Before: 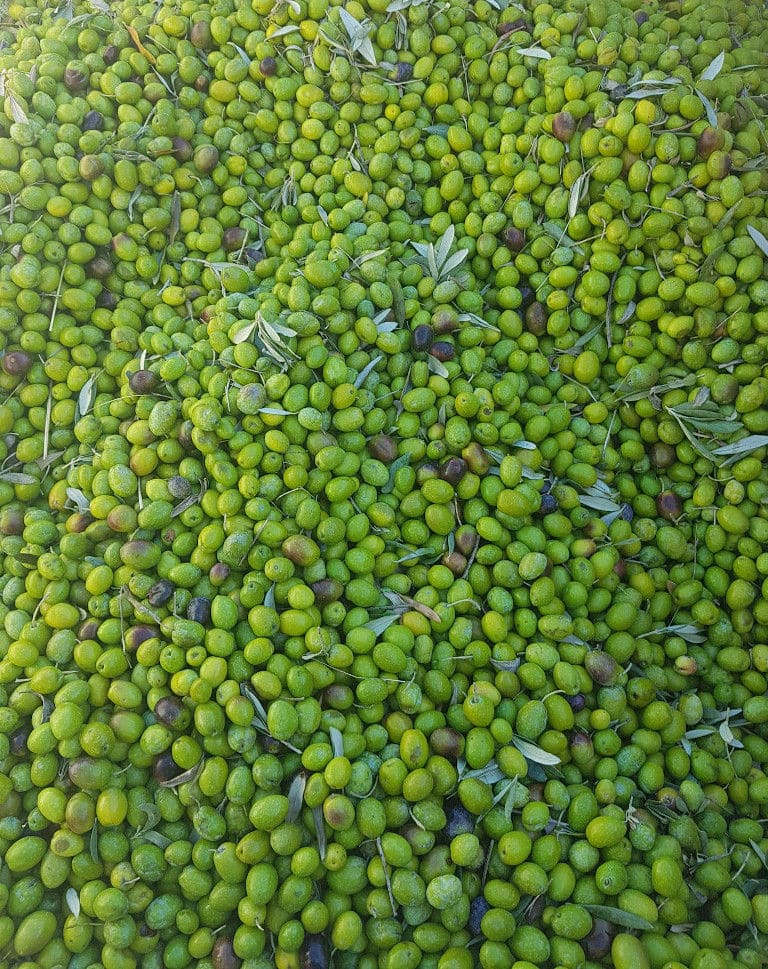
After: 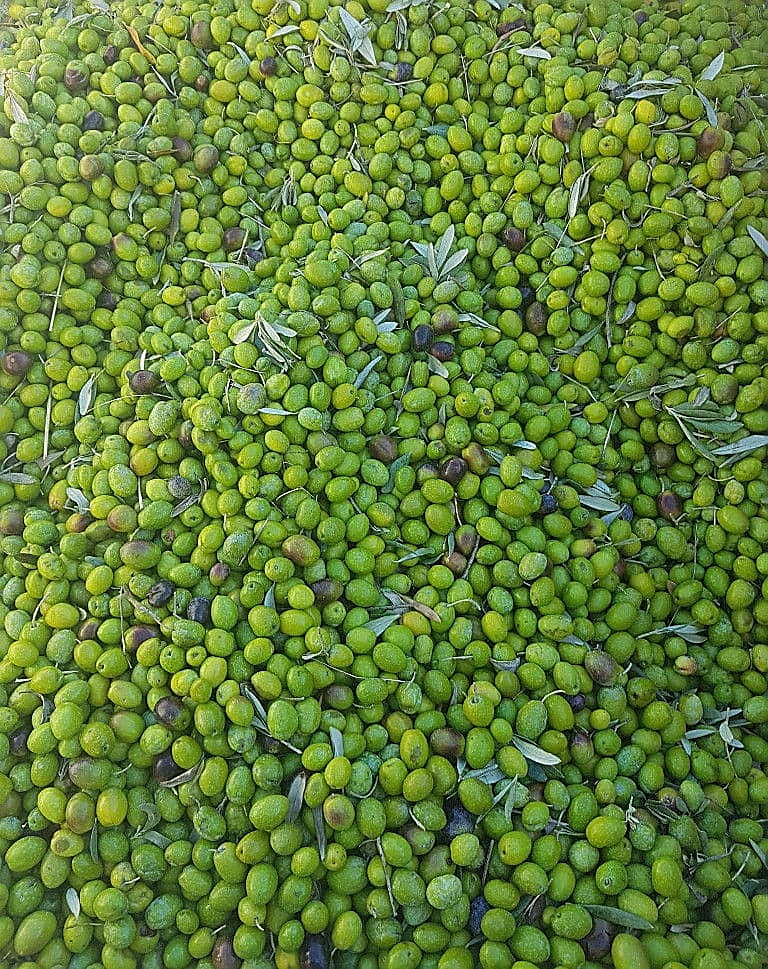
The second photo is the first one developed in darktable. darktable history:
sharpen: radius 1.379, amount 1.248, threshold 0.613
